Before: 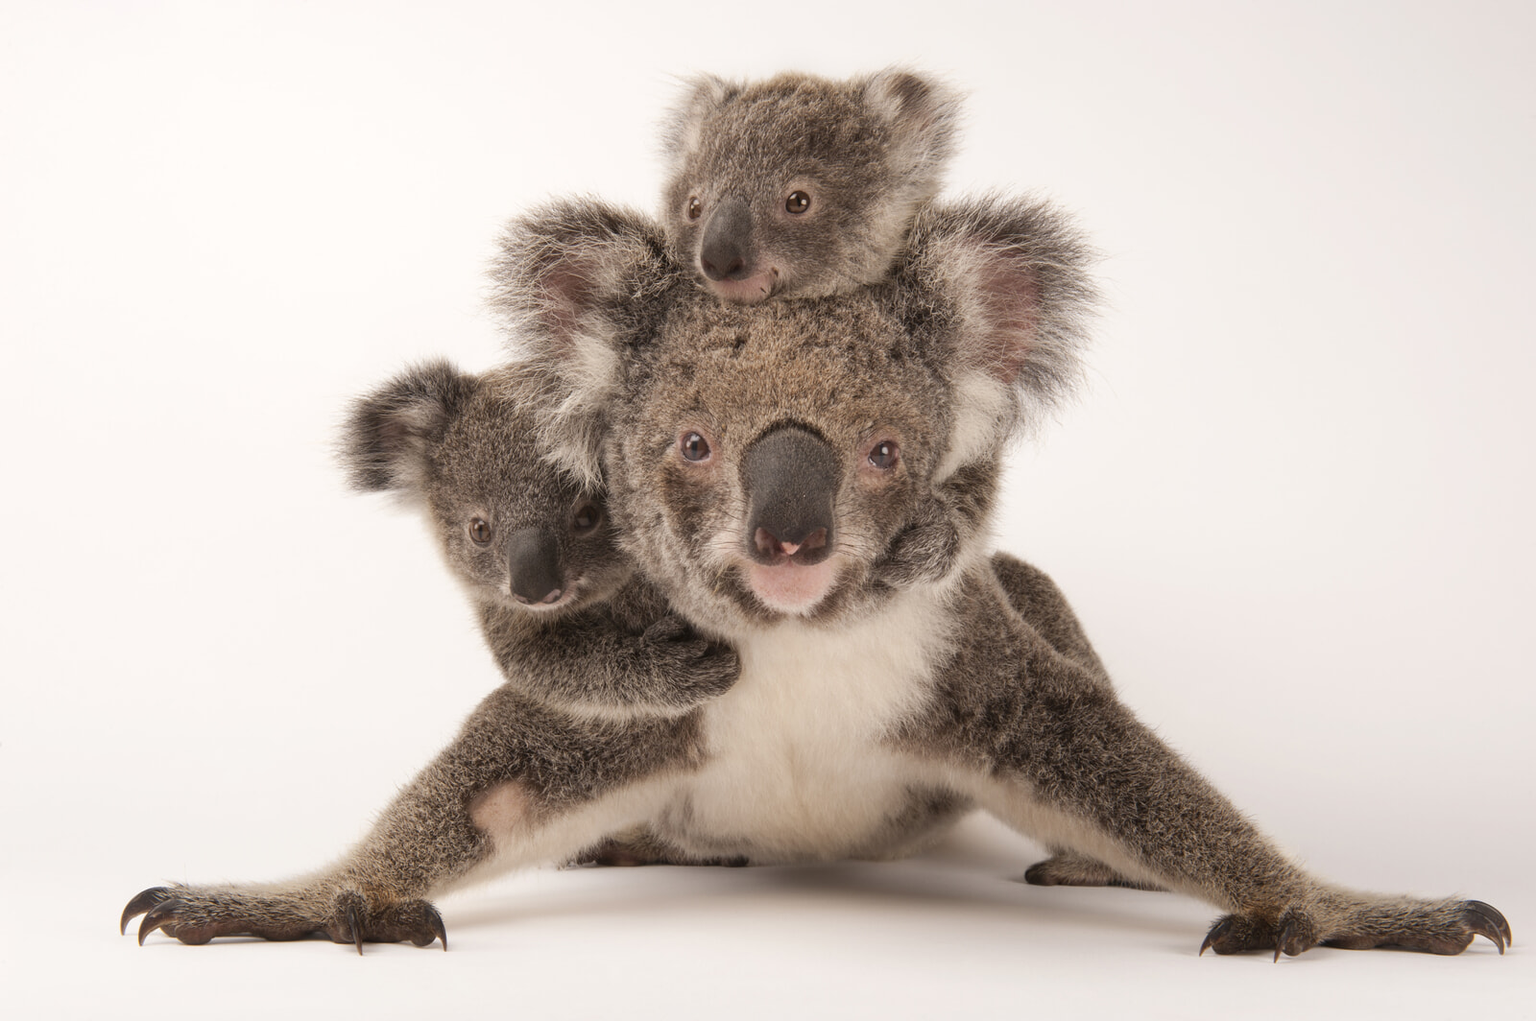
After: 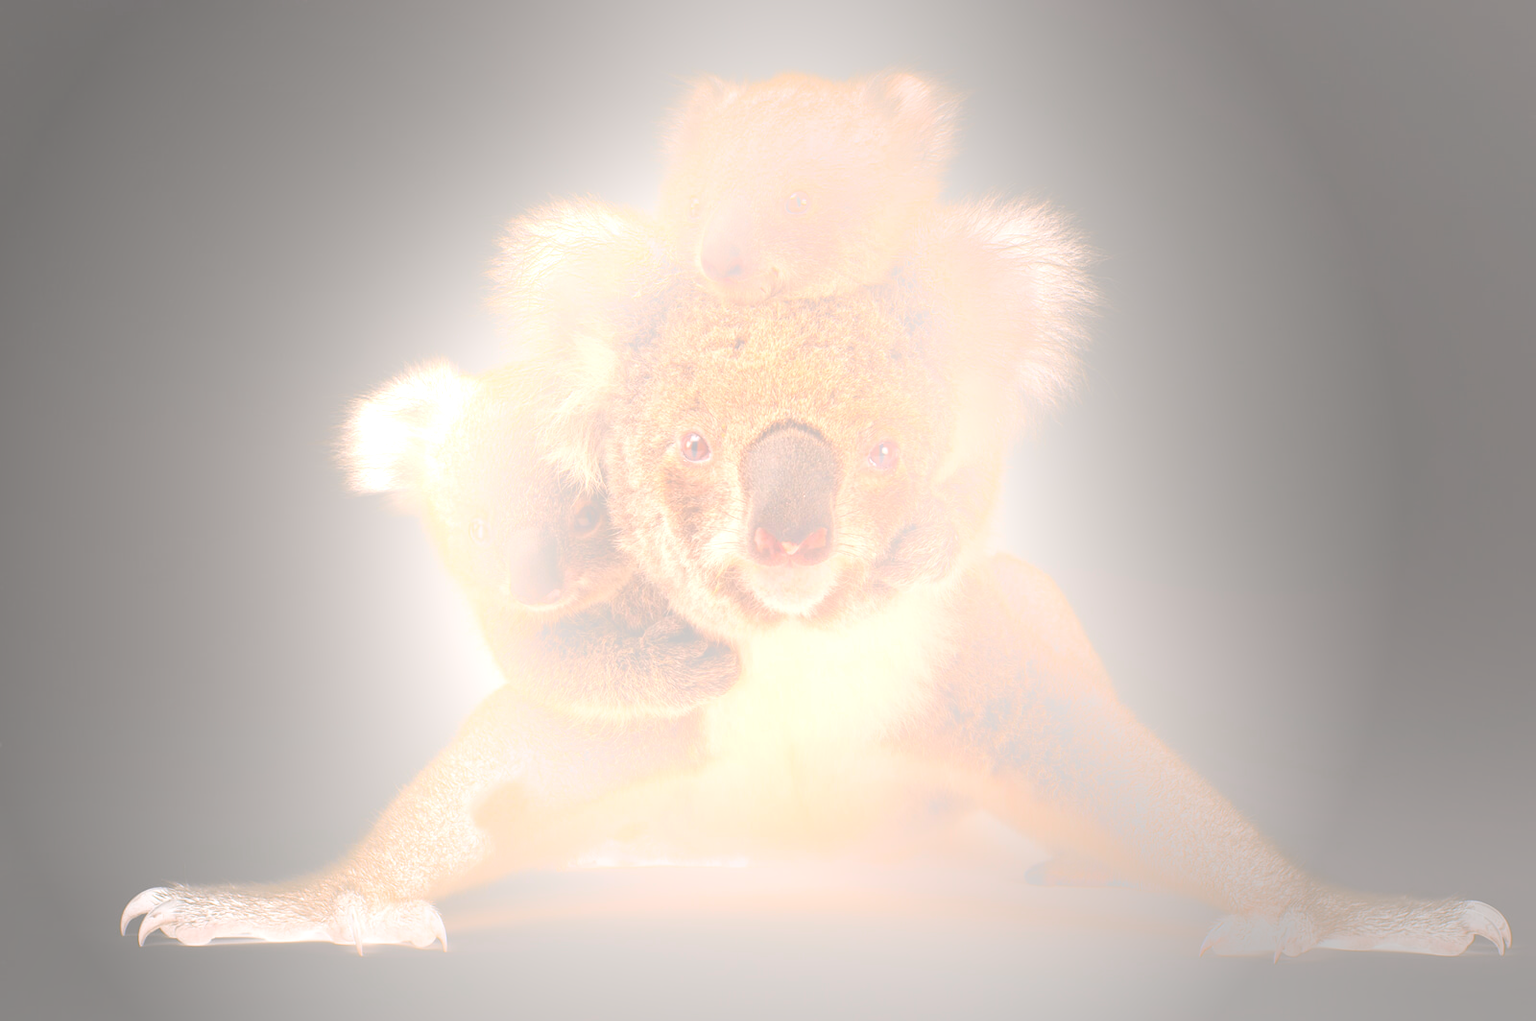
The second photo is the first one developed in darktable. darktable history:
vignetting: fall-off start 33.76%, fall-off radius 64.94%, brightness -0.575, center (-0.12, -0.002), width/height ratio 0.959
bloom: size 38%, threshold 95%, strength 30%
exposure: black level correction -0.023, exposure 1.397 EV, compensate highlight preservation false
